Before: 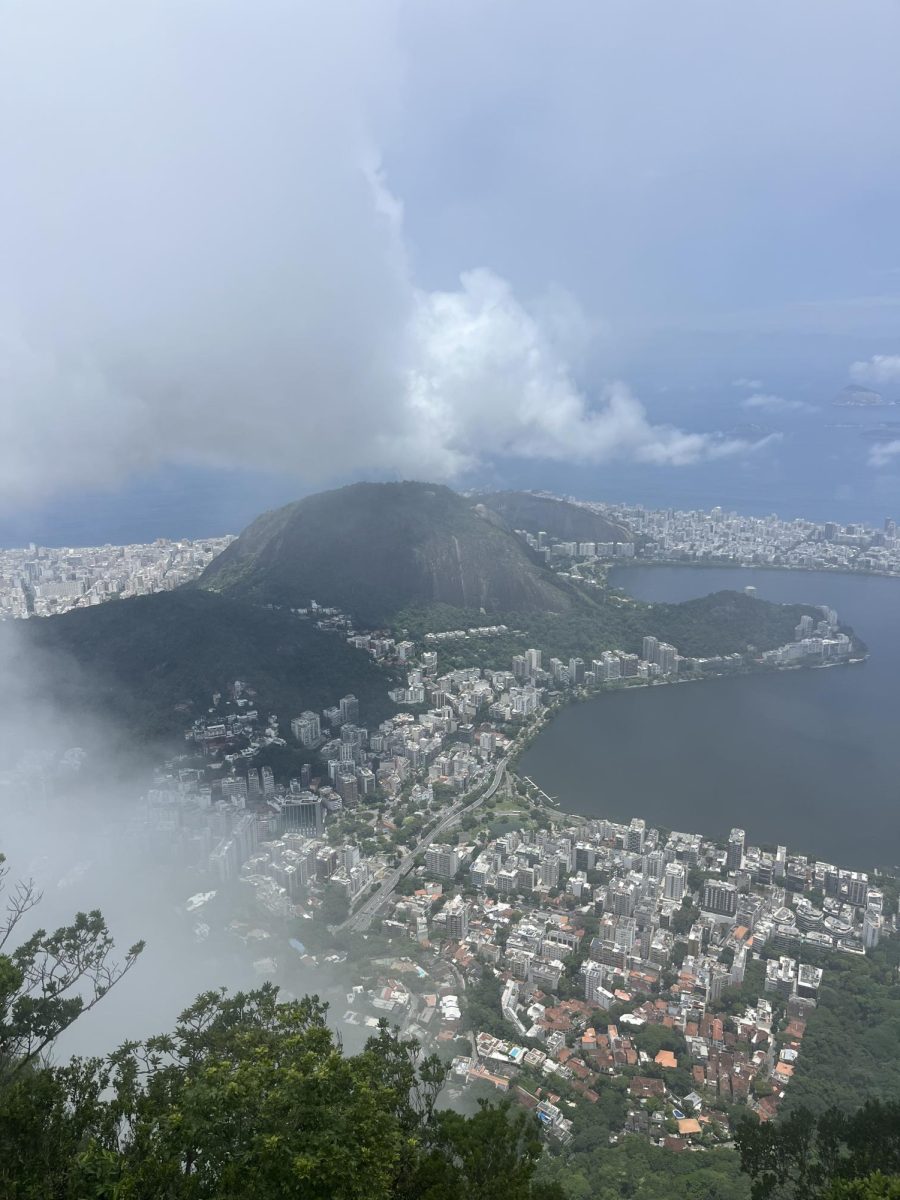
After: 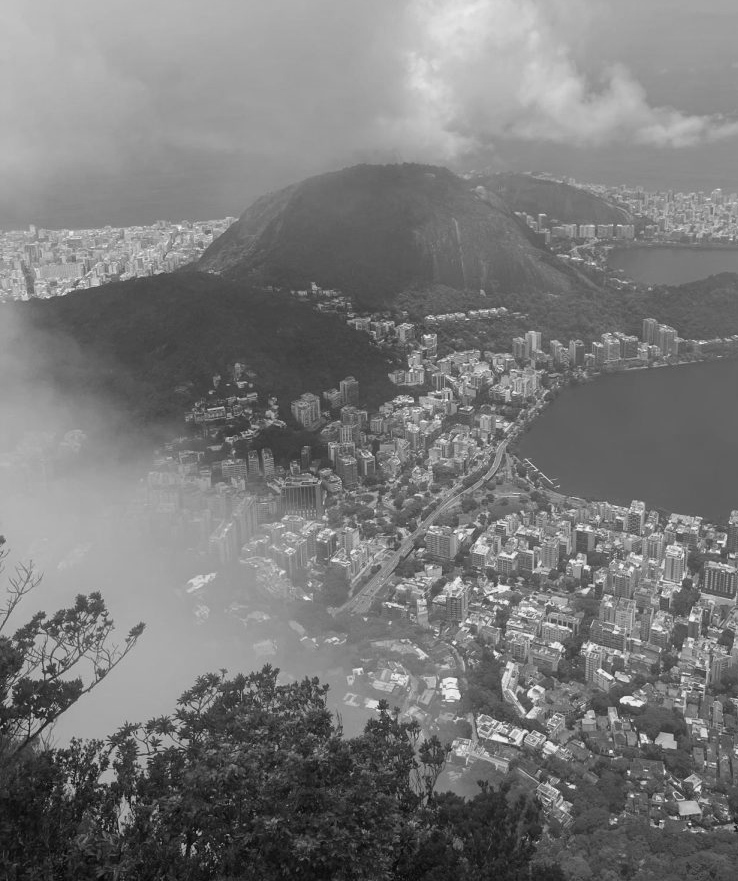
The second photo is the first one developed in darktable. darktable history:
crop: top 26.531%, right 17.959%
contrast brightness saturation: contrast 0.04, saturation 0.16
shadows and highlights: shadows 32, highlights -32, soften with gaussian
tone equalizer: on, module defaults
color correction: highlights a* 4.02, highlights b* 4.98, shadows a* -7.55, shadows b* 4.98
velvia: on, module defaults
monochrome: a 14.95, b -89.96
